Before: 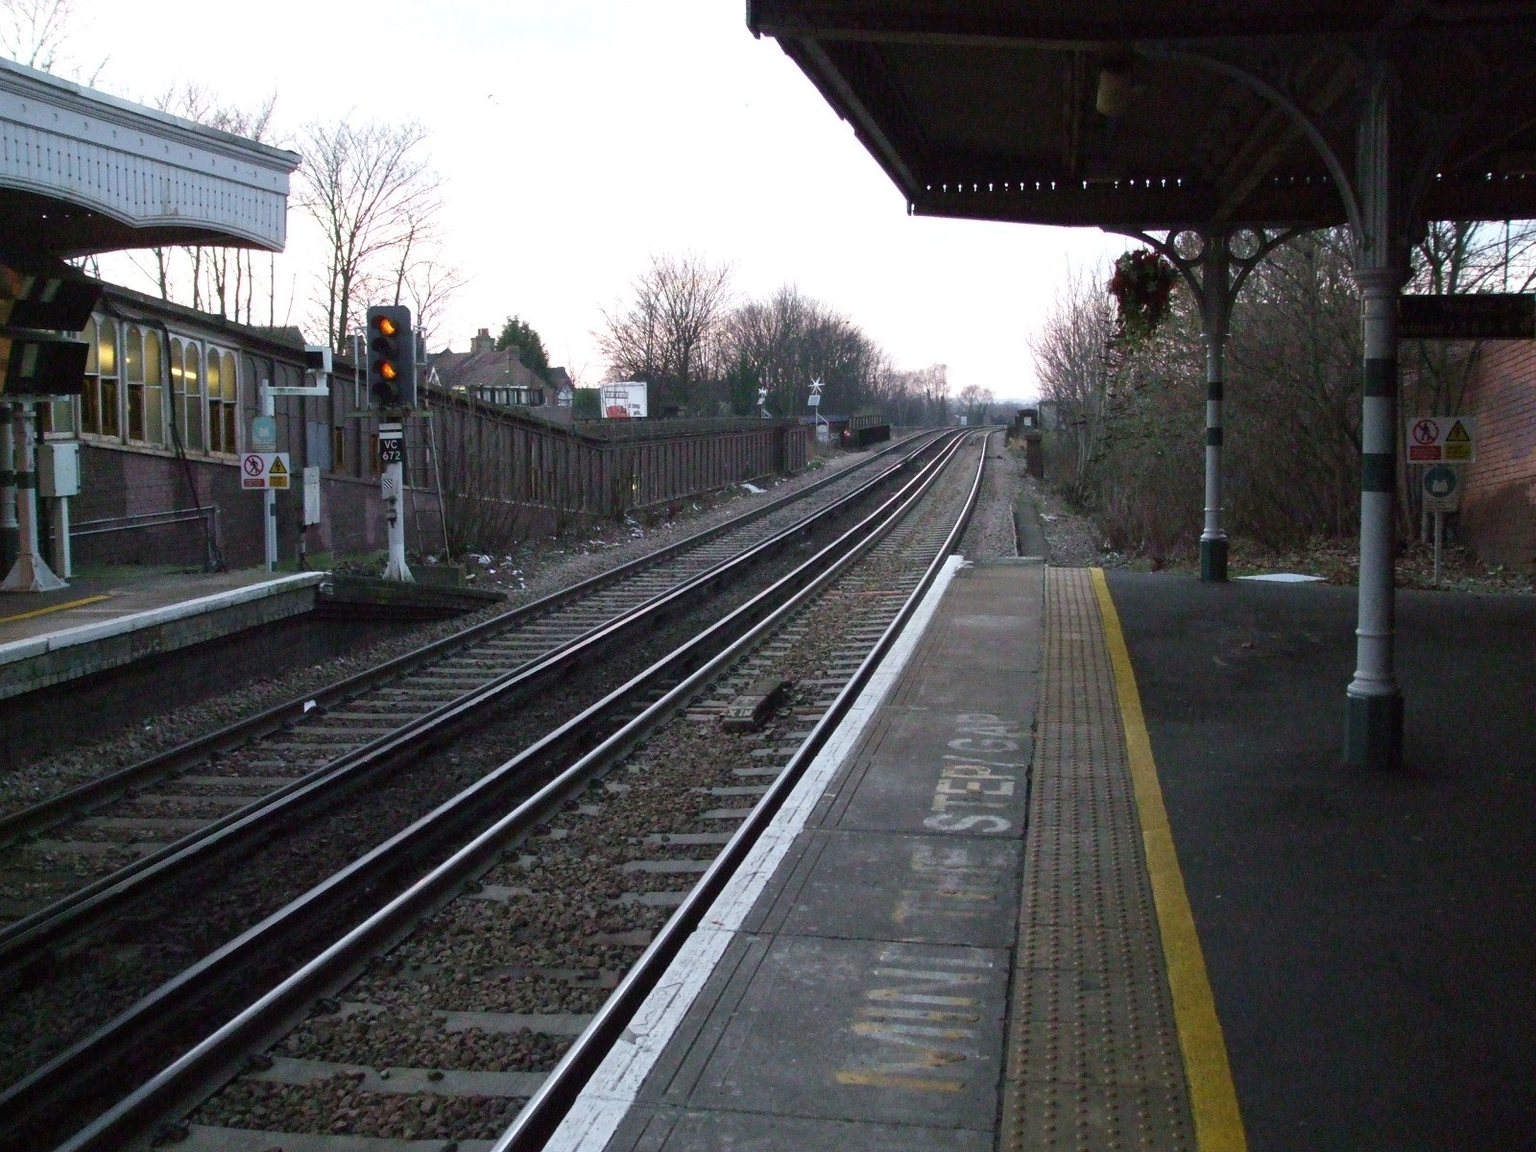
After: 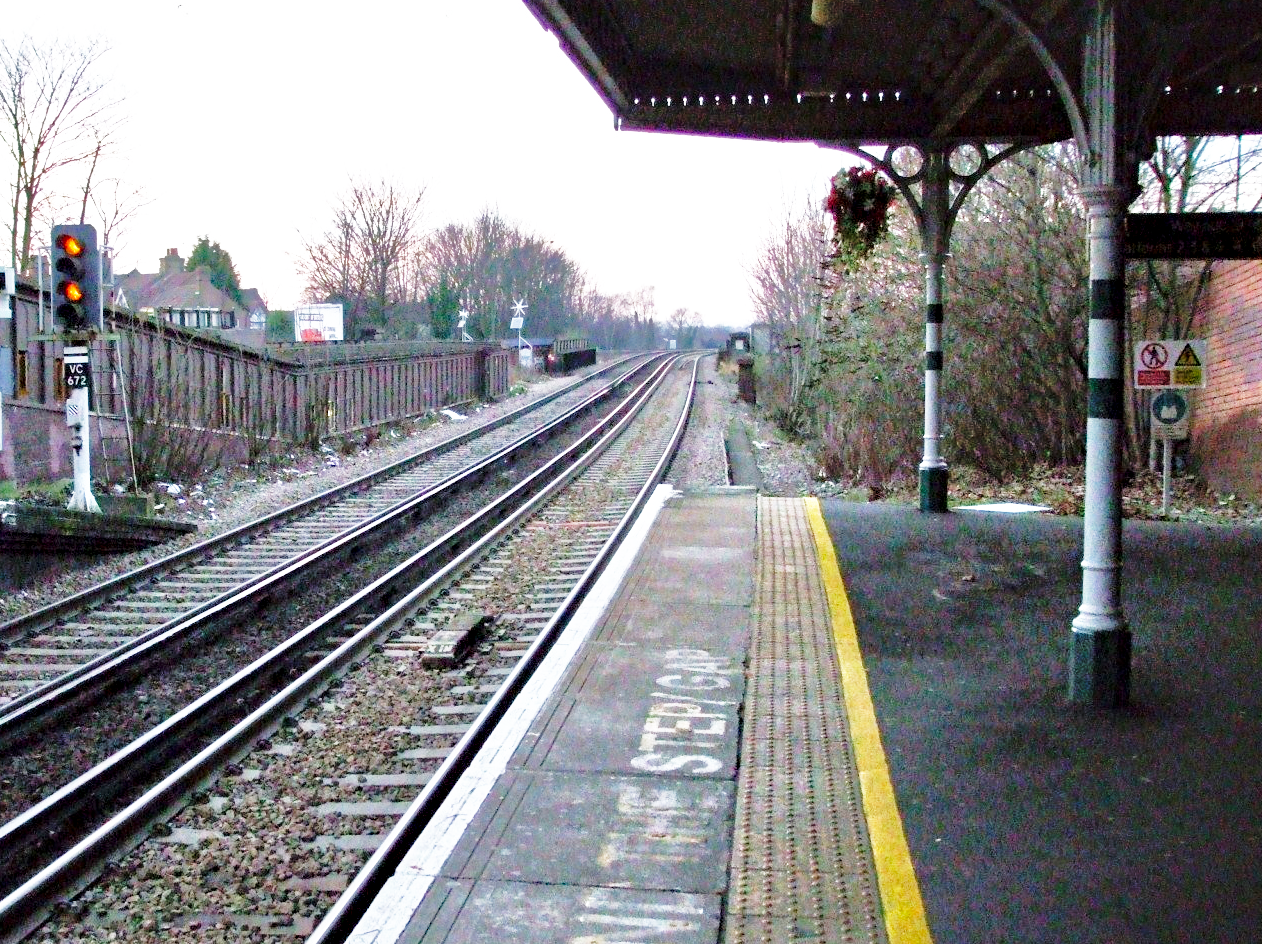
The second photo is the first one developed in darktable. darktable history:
contrast equalizer: octaves 7, y [[0.6 ×6], [0.55 ×6], [0 ×6], [0 ×6], [0 ×6]], mix 0.35
tone equalizer: -7 EV 0.15 EV, -6 EV 0.6 EV, -5 EV 1.15 EV, -4 EV 1.33 EV, -3 EV 1.15 EV, -2 EV 0.6 EV, -1 EV 0.15 EV, mask exposure compensation -0.5 EV
haze removal: compatibility mode true, adaptive false
shadows and highlights: on, module defaults
crop and rotate: left 20.74%, top 7.912%, right 0.375%, bottom 13.378%
base curve: curves: ch0 [(0, 0) (0.026, 0.03) (0.109, 0.232) (0.351, 0.748) (0.669, 0.968) (1, 1)], preserve colors none
